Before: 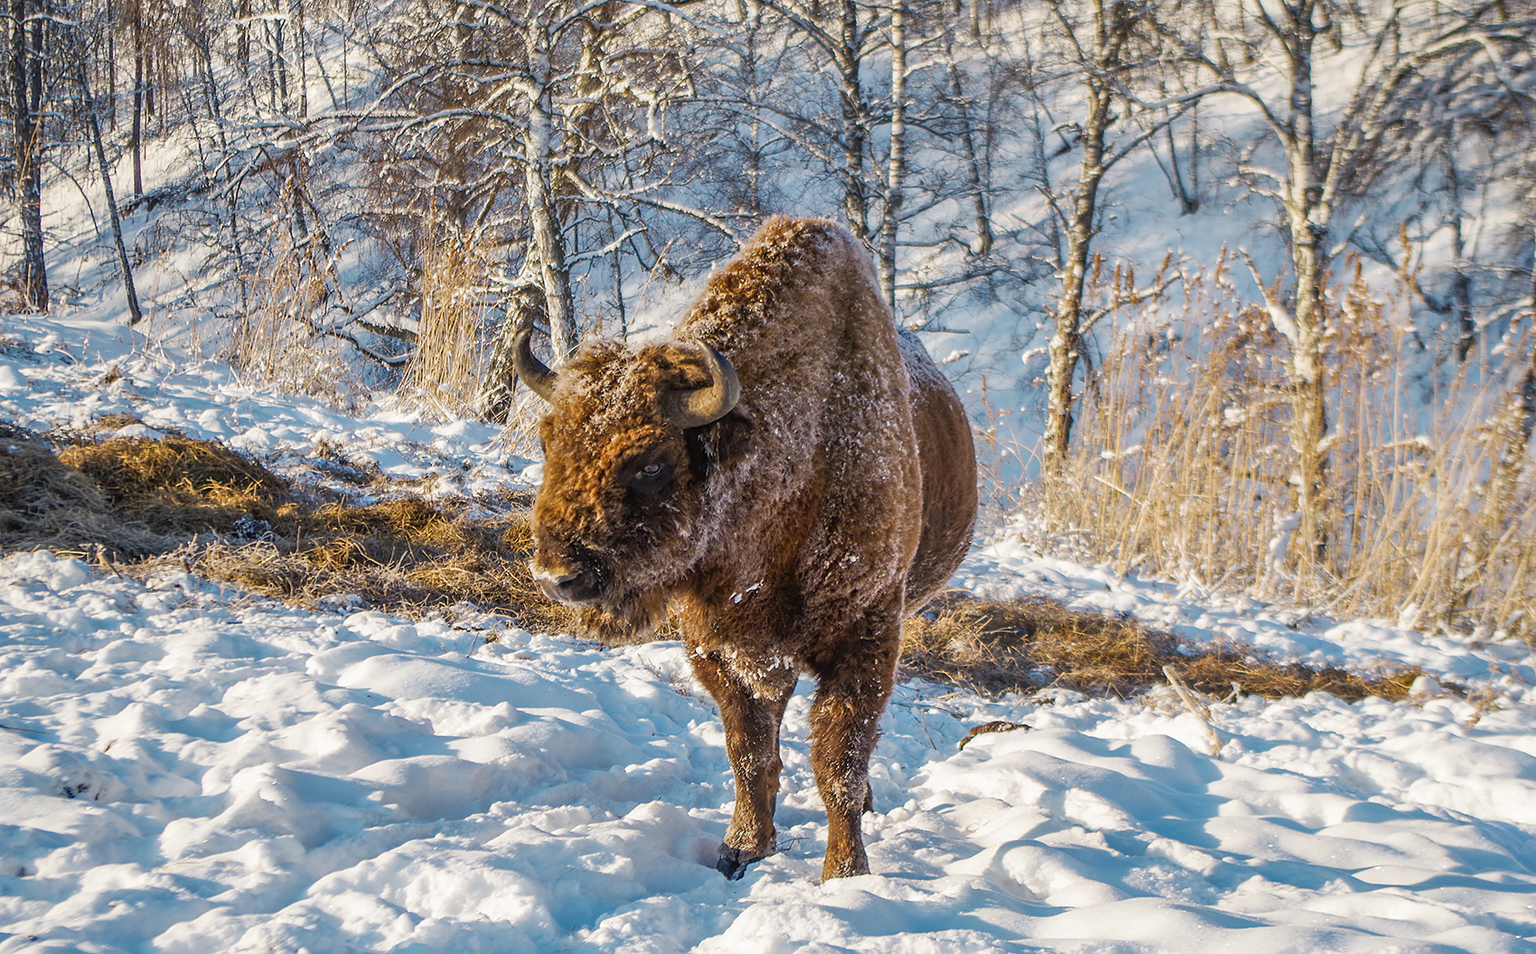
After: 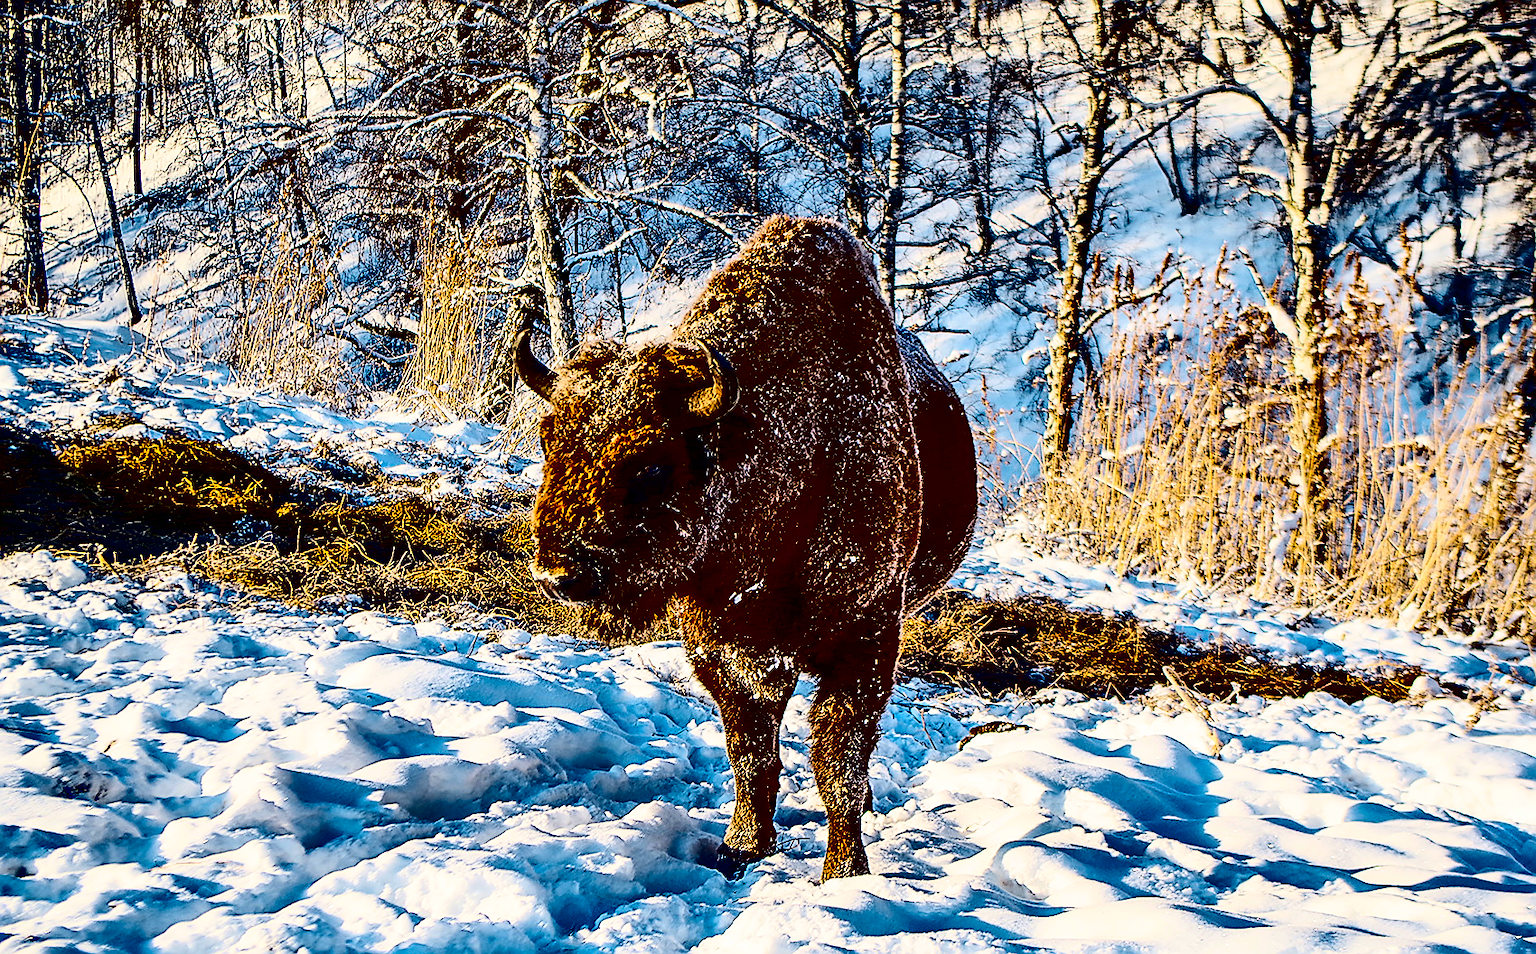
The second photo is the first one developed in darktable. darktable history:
contrast brightness saturation: contrast 0.777, brightness -0.981, saturation 0.988
sharpen: radius 1.391, amount 1.247, threshold 0.685
